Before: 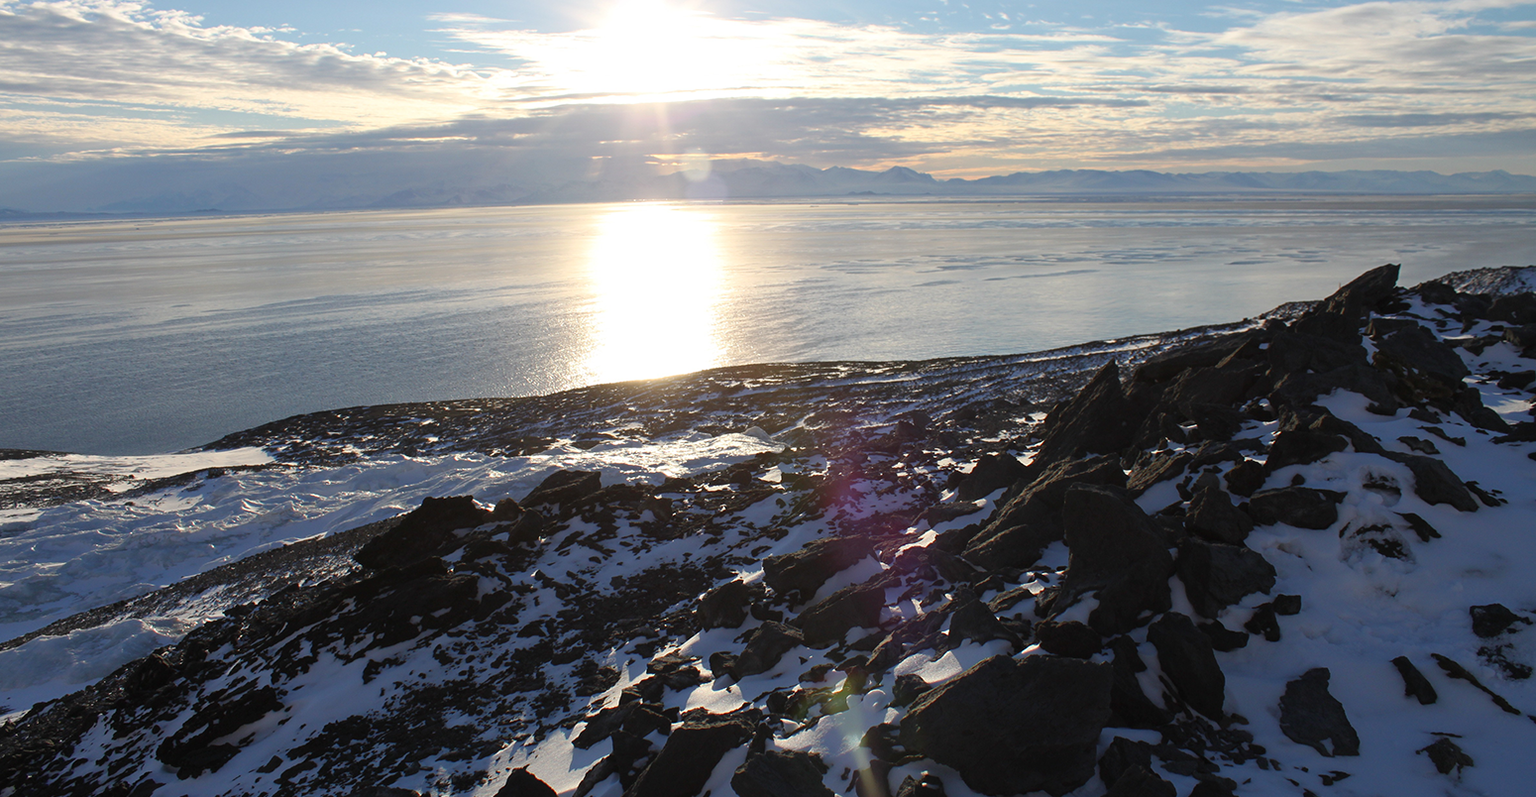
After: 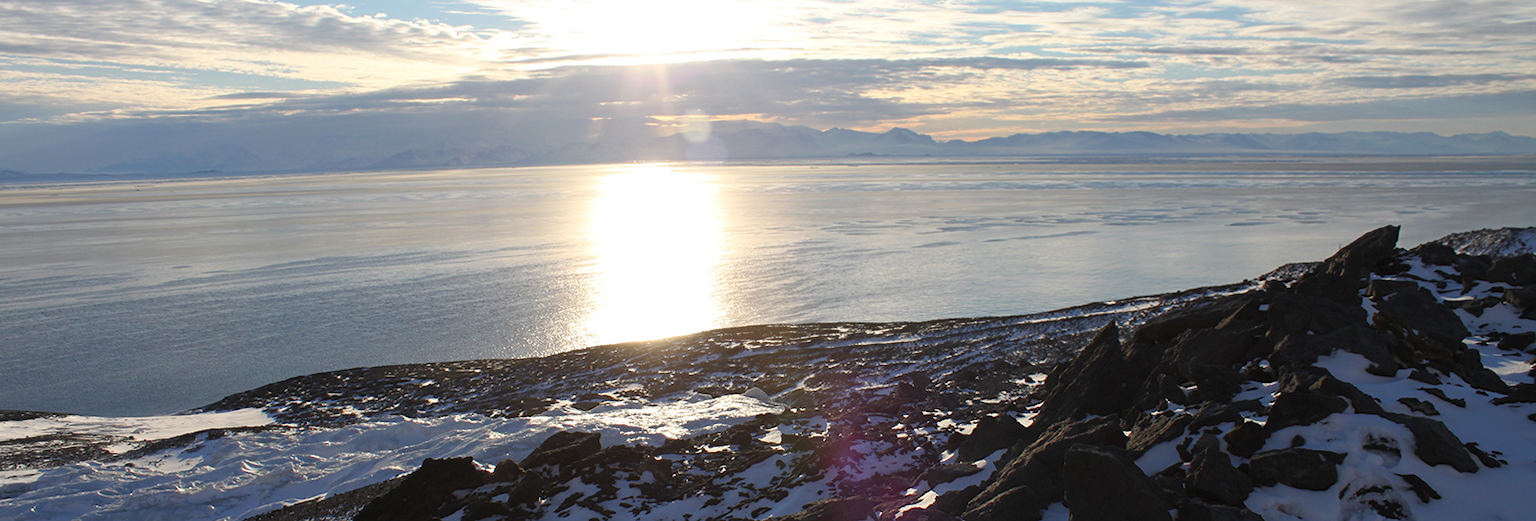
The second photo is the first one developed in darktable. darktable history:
crop and rotate: top 4.862%, bottom 29.626%
